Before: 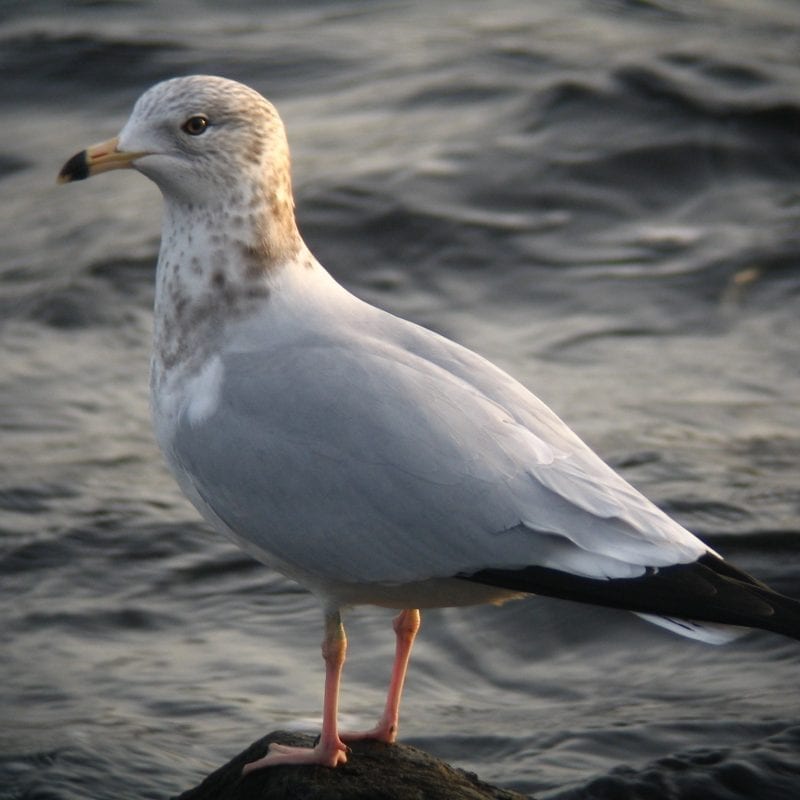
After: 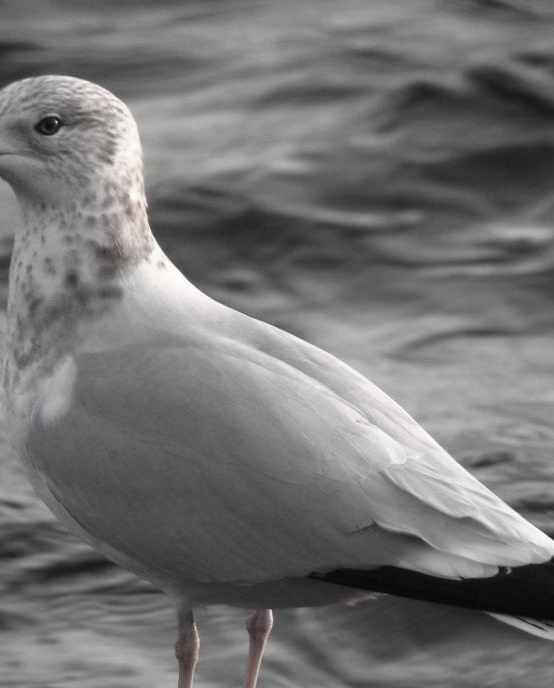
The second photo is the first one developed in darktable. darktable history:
crop: left 18.479%, right 12.2%, bottom 13.971%
shadows and highlights: shadows 0, highlights 40
color contrast: green-magenta contrast 0.3, blue-yellow contrast 0.15
